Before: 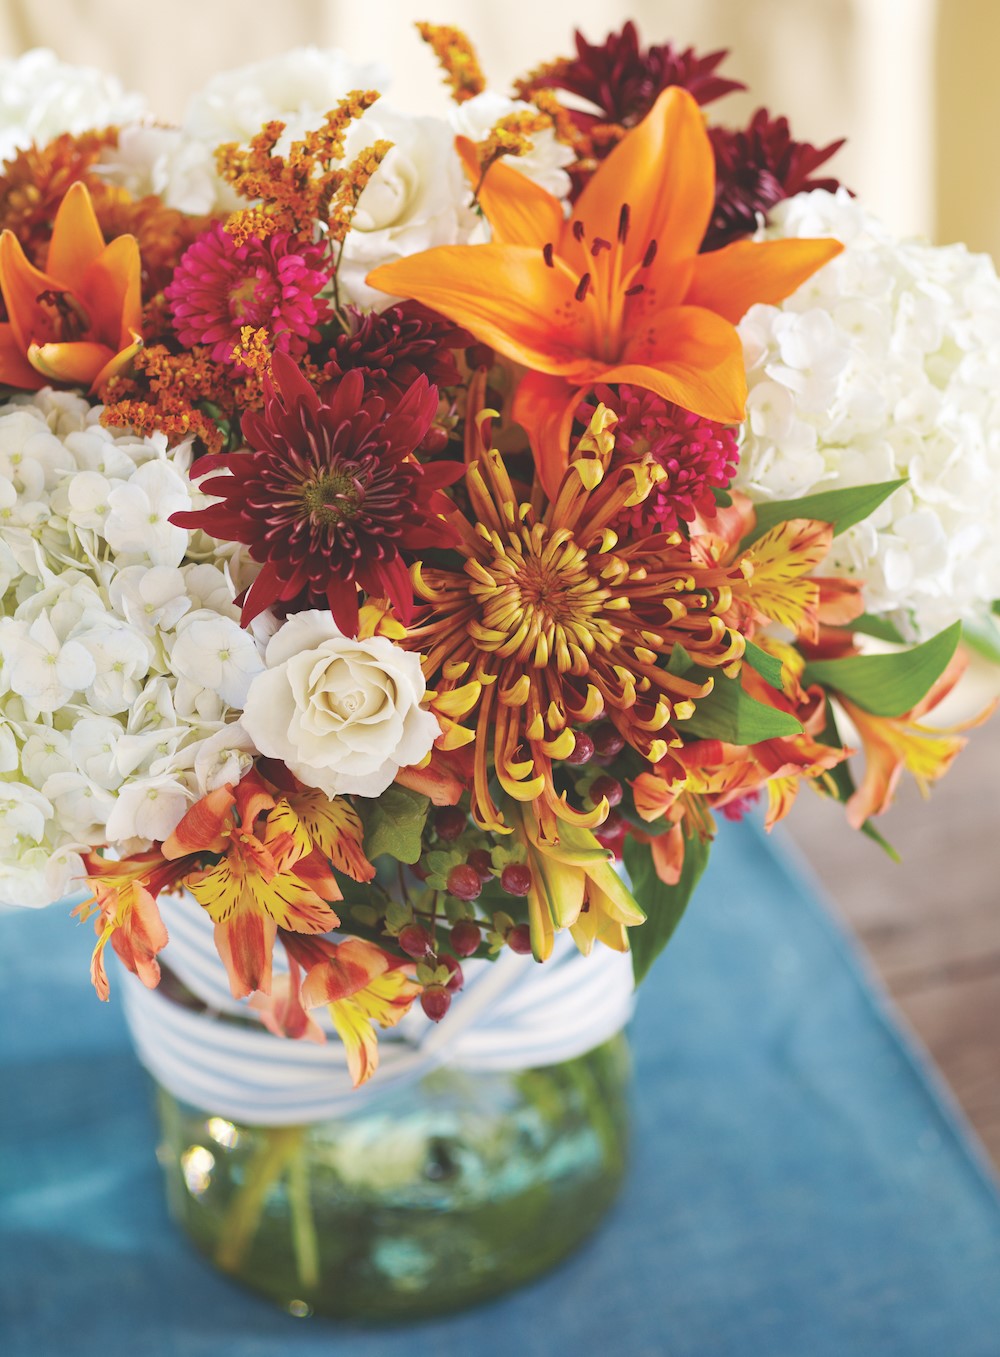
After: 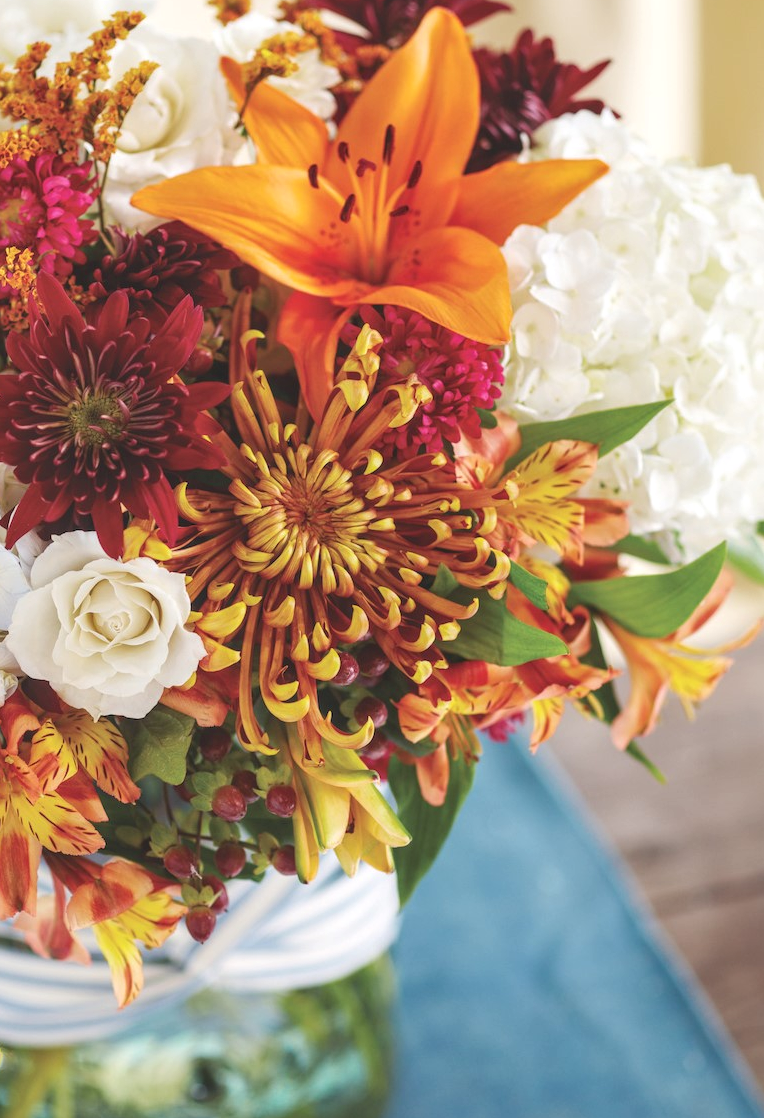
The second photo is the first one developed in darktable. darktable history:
local contrast: on, module defaults
crop: left 23.513%, top 5.893%, bottom 11.702%
